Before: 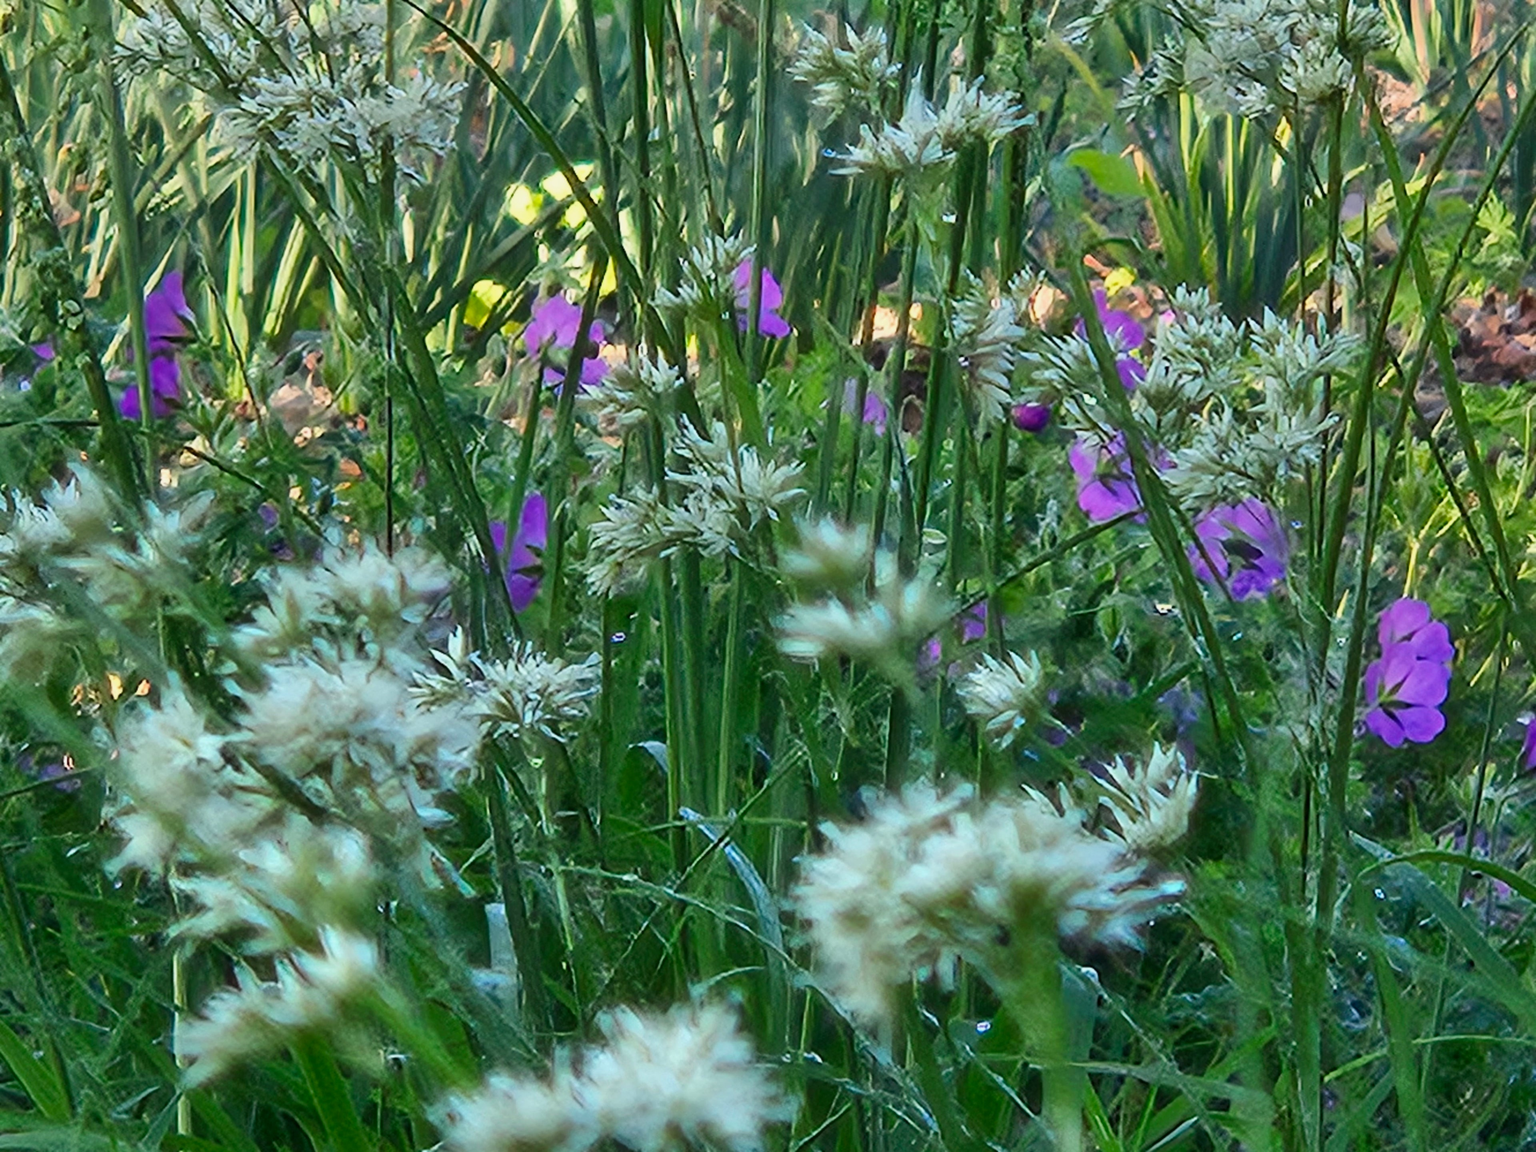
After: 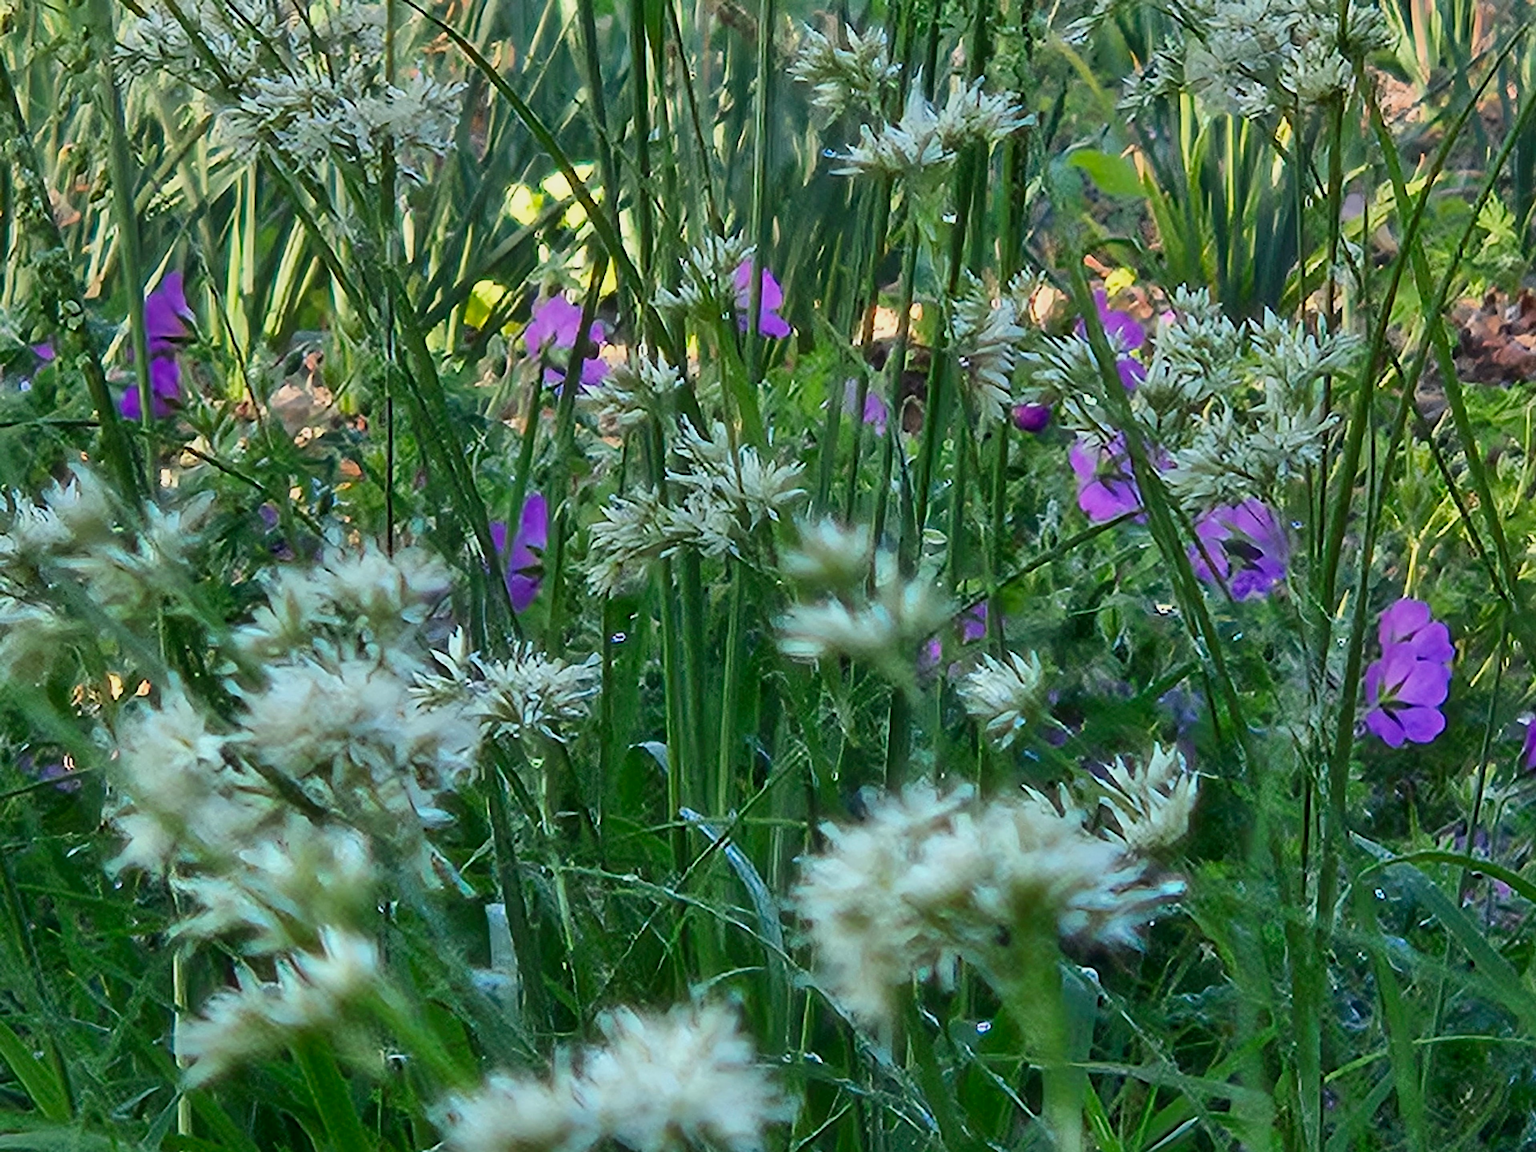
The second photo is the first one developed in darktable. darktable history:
exposure: black level correction 0.002, exposure -0.106 EV, compensate highlight preservation false
sharpen: amount 0.593
